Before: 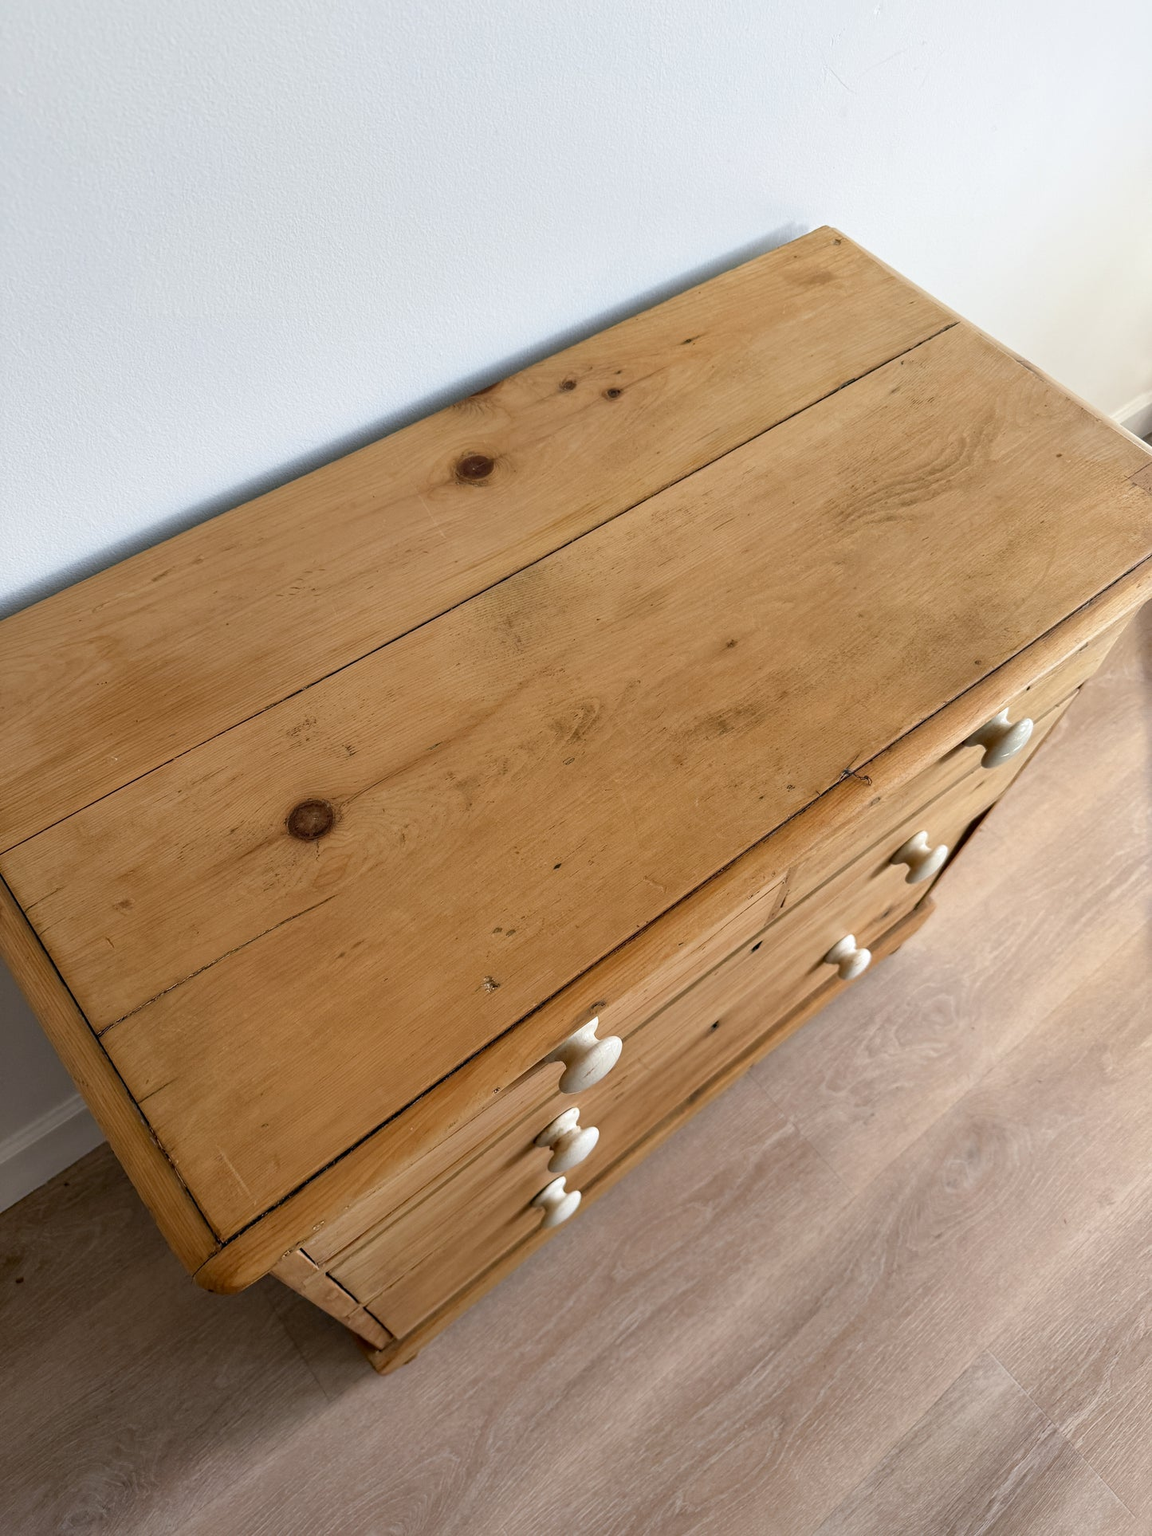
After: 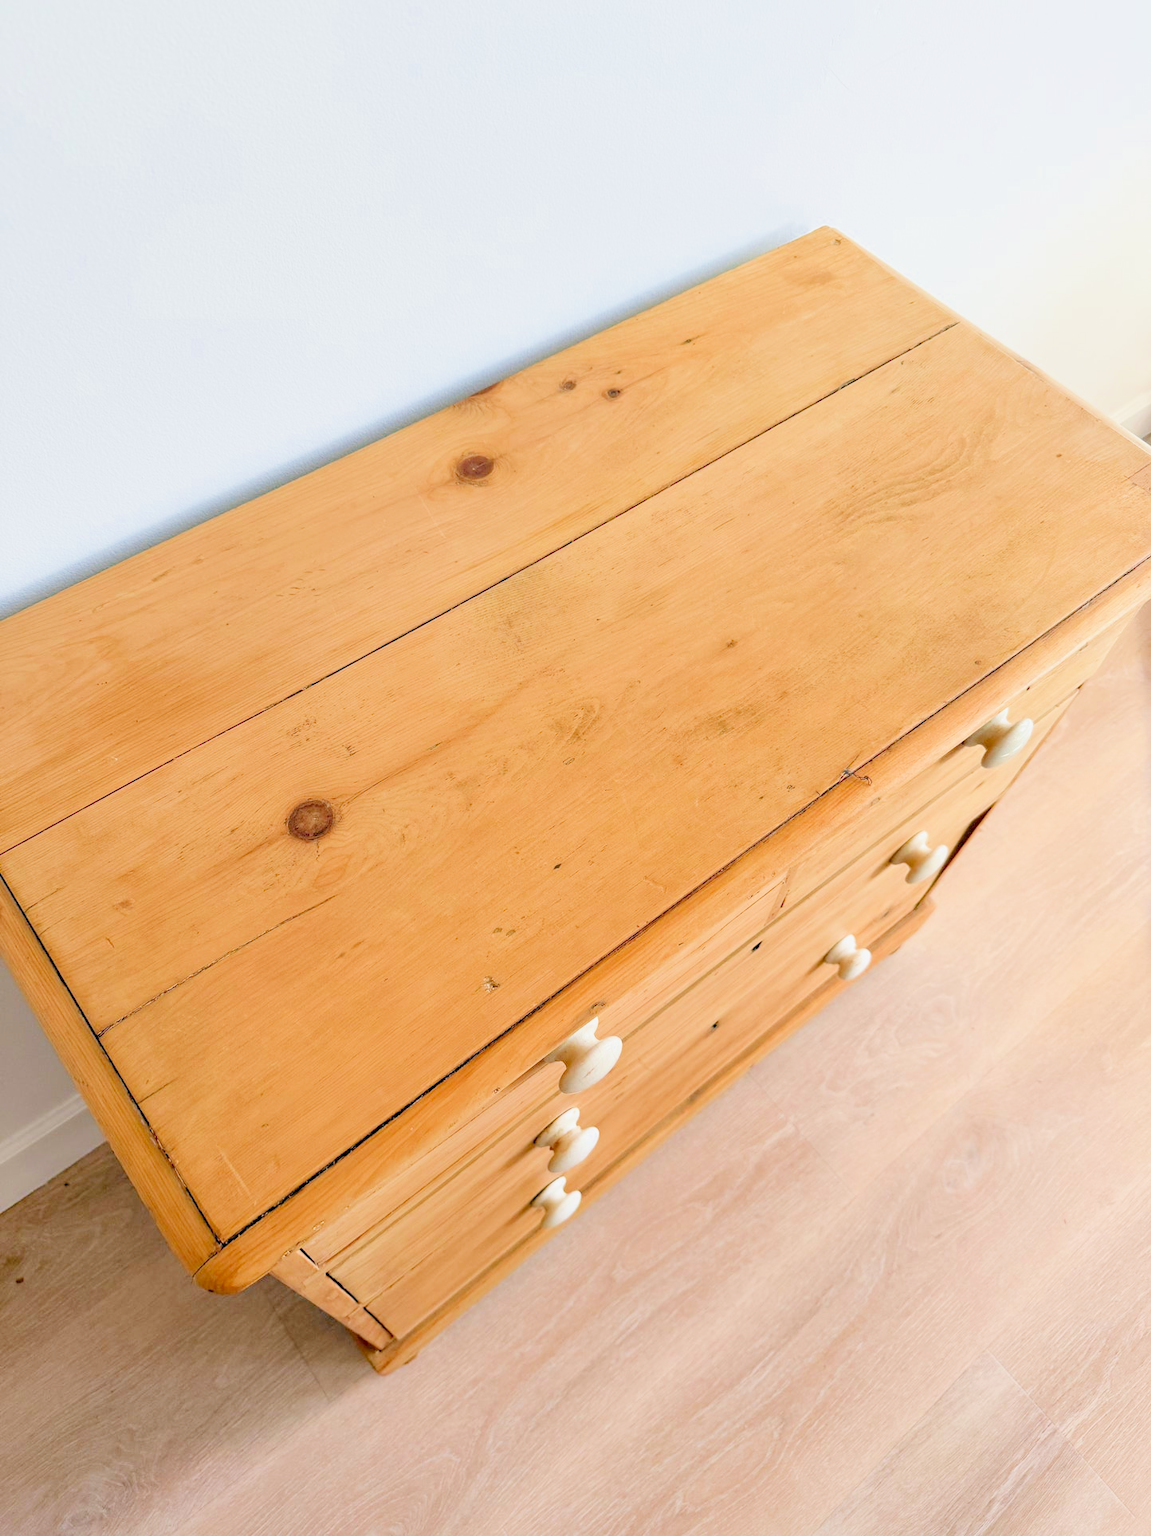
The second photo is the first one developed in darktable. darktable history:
filmic rgb: middle gray luminance 3.44%, black relative exposure -5.92 EV, white relative exposure 6.33 EV, threshold 6 EV, dynamic range scaling 22.4%, target black luminance 0%, hardness 2.33, latitude 45.85%, contrast 0.78, highlights saturation mix 100%, shadows ↔ highlights balance 0.033%, add noise in highlights 0, preserve chrominance max RGB, color science v3 (2019), use custom middle-gray values true, iterations of high-quality reconstruction 0, contrast in highlights soft, enable highlight reconstruction true
contrast brightness saturation: saturation 0.13
